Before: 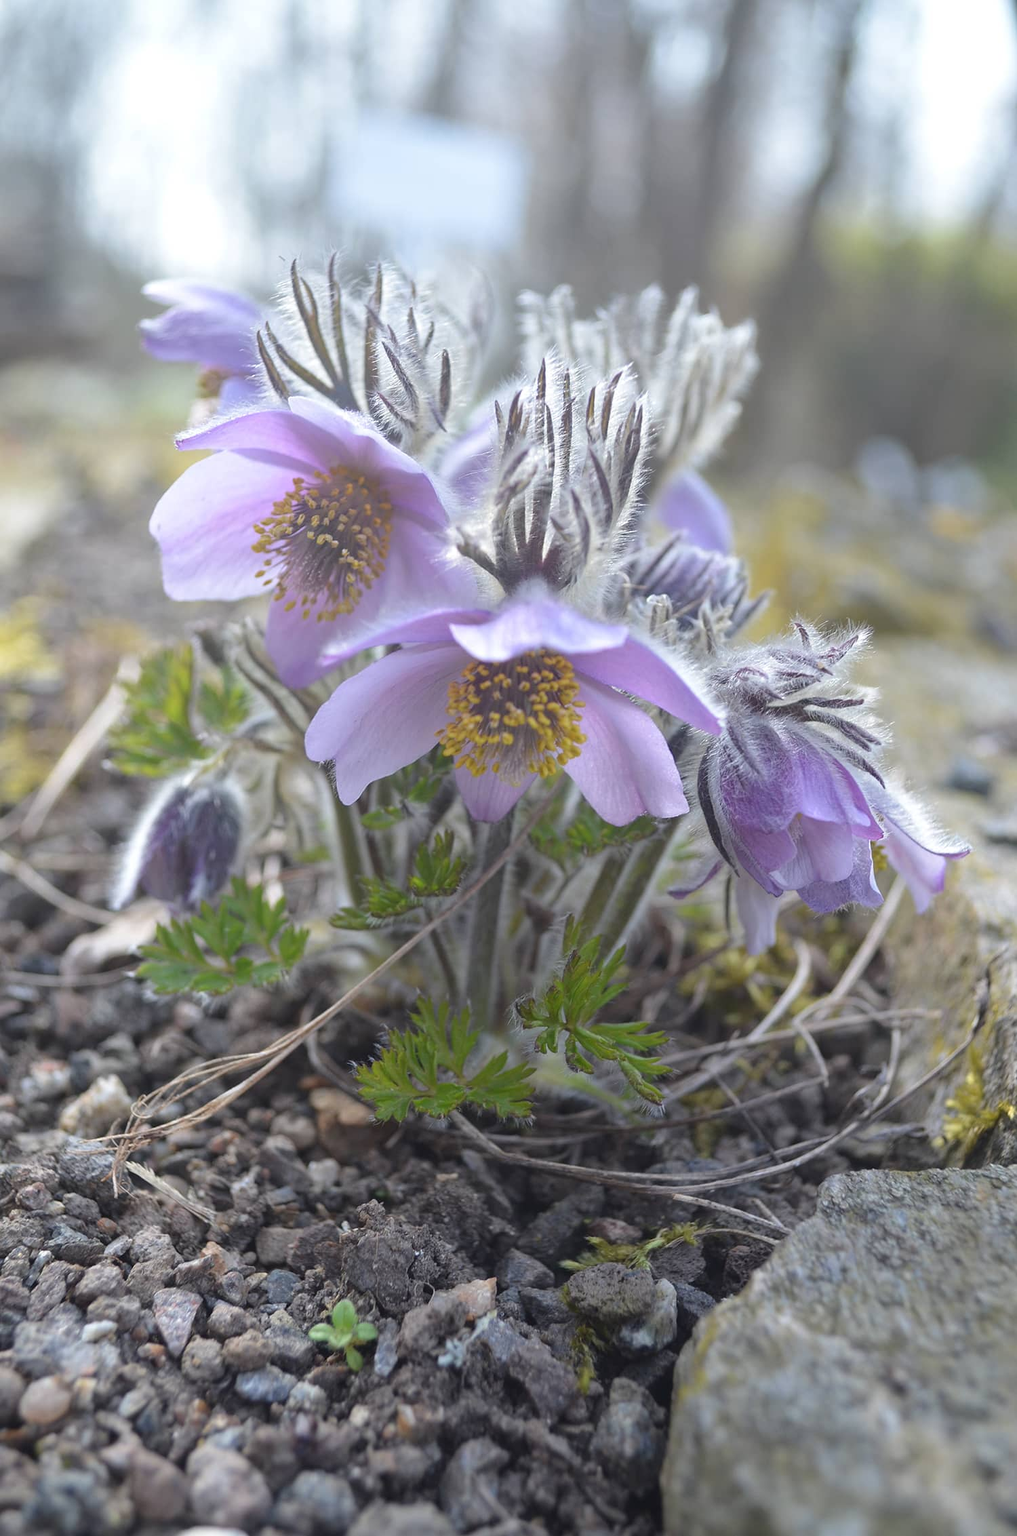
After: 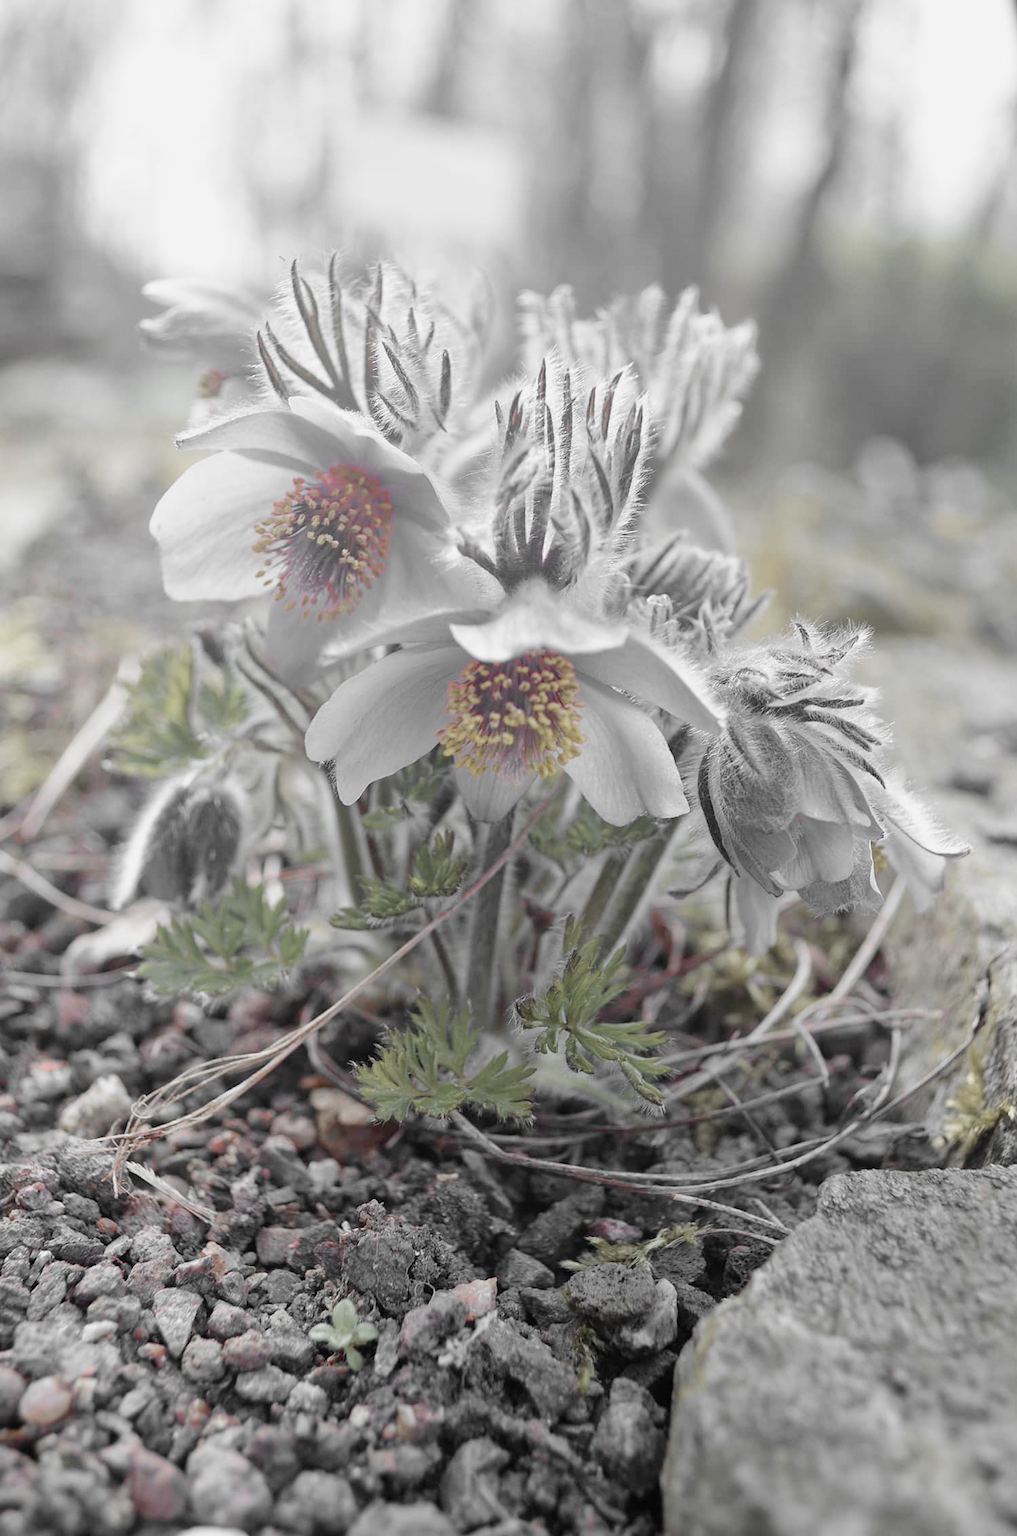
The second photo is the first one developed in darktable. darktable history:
color zones: curves: ch1 [(0, 0.831) (0.08, 0.771) (0.157, 0.268) (0.241, 0.207) (0.562, -0.005) (0.714, -0.013) (0.876, 0.01) (1, 0.831)]
tone equalizer: -8 EV 0.25 EV, -7 EV 0.417 EV, -6 EV 0.417 EV, -5 EV 0.25 EV, -3 EV -0.25 EV, -2 EV -0.417 EV, -1 EV -0.417 EV, +0 EV -0.25 EV, edges refinement/feathering 500, mask exposure compensation -1.57 EV, preserve details guided filter
filmic rgb: middle gray luminance 12.74%, black relative exposure -10.13 EV, white relative exposure 3.47 EV, threshold 6 EV, target black luminance 0%, hardness 5.74, latitude 44.69%, contrast 1.221, highlights saturation mix 5%, shadows ↔ highlights balance 26.78%, add noise in highlights 0, preserve chrominance no, color science v3 (2019), use custom middle-gray values true, iterations of high-quality reconstruction 0, contrast in highlights soft, enable highlight reconstruction true
